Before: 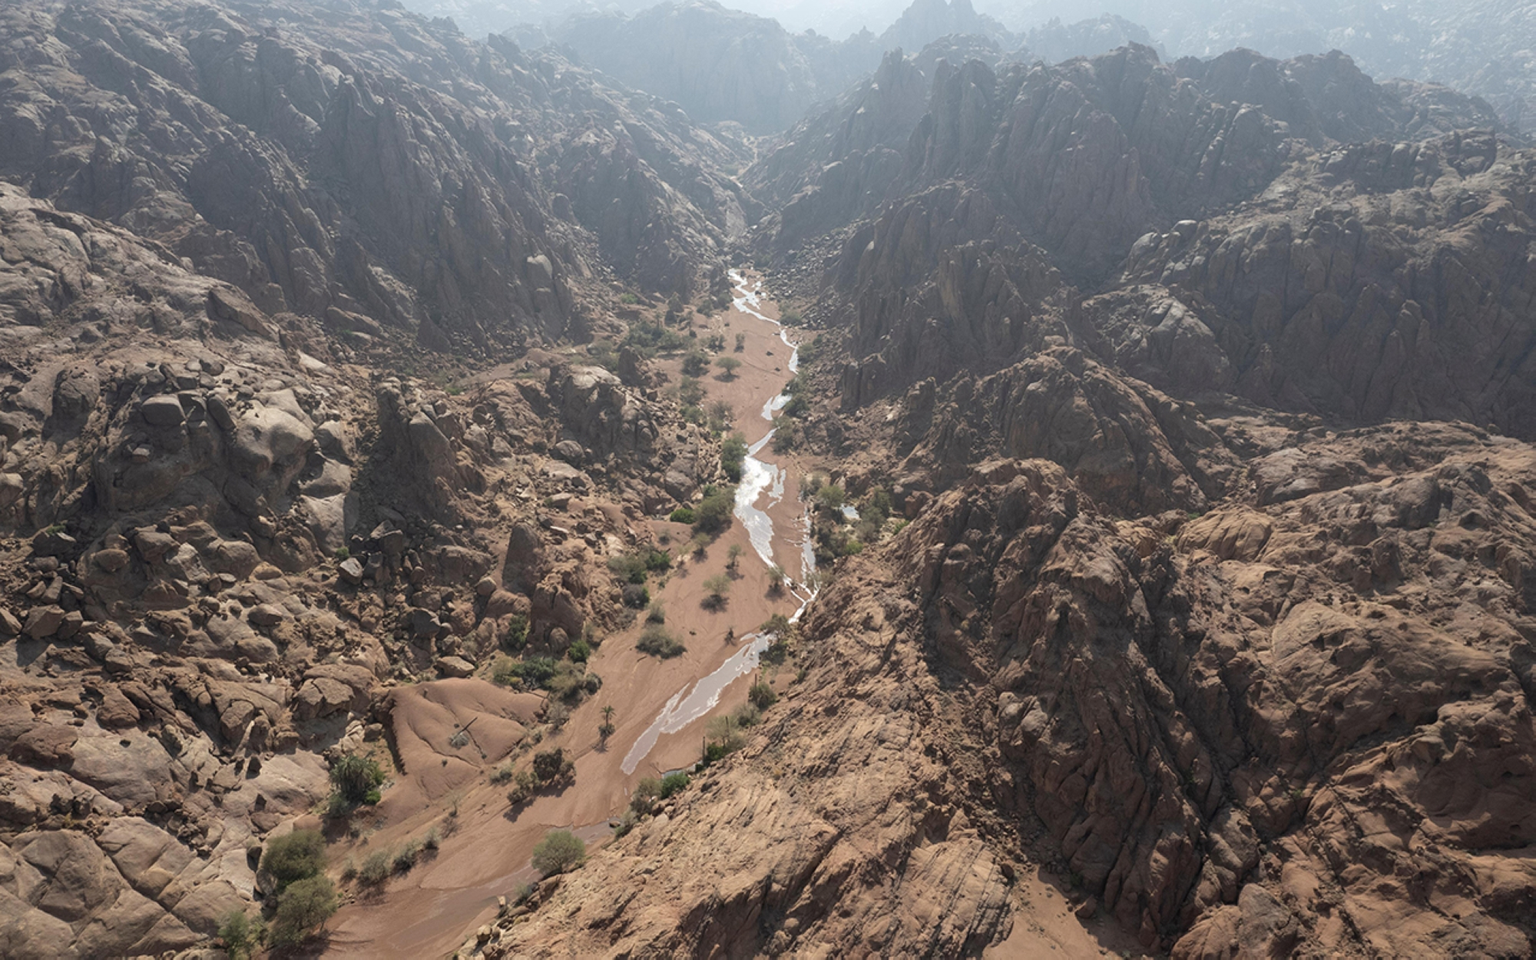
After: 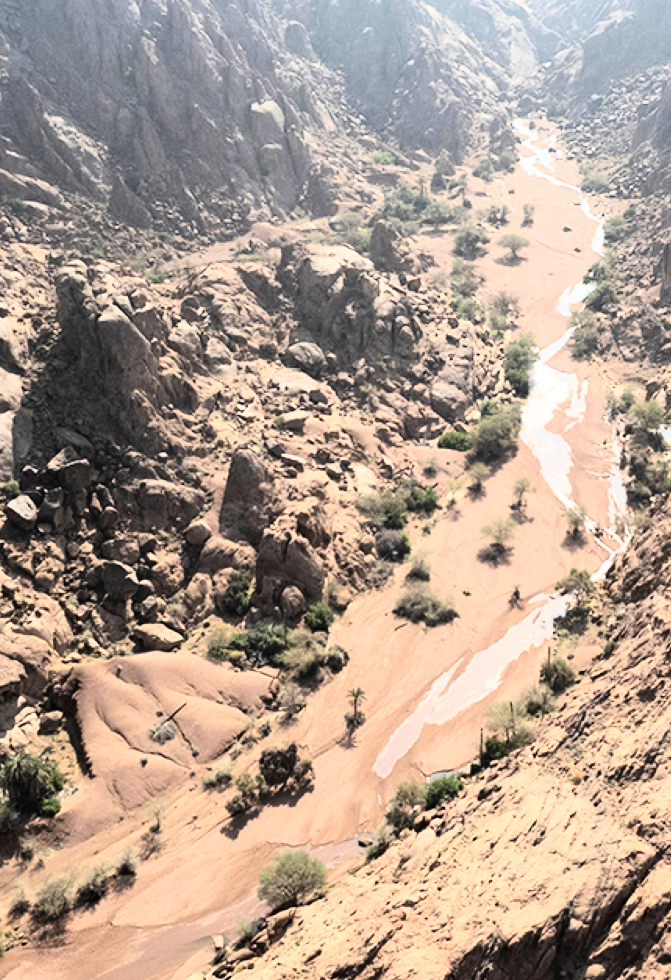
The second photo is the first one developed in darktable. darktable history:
crop and rotate: left 21.77%, top 18.528%, right 44.676%, bottom 2.997%
rgb curve: curves: ch0 [(0, 0) (0.21, 0.15) (0.24, 0.21) (0.5, 0.75) (0.75, 0.96) (0.89, 0.99) (1, 1)]; ch1 [(0, 0.02) (0.21, 0.13) (0.25, 0.2) (0.5, 0.67) (0.75, 0.9) (0.89, 0.97) (1, 1)]; ch2 [(0, 0.02) (0.21, 0.13) (0.25, 0.2) (0.5, 0.67) (0.75, 0.9) (0.89, 0.97) (1, 1)], compensate middle gray true
